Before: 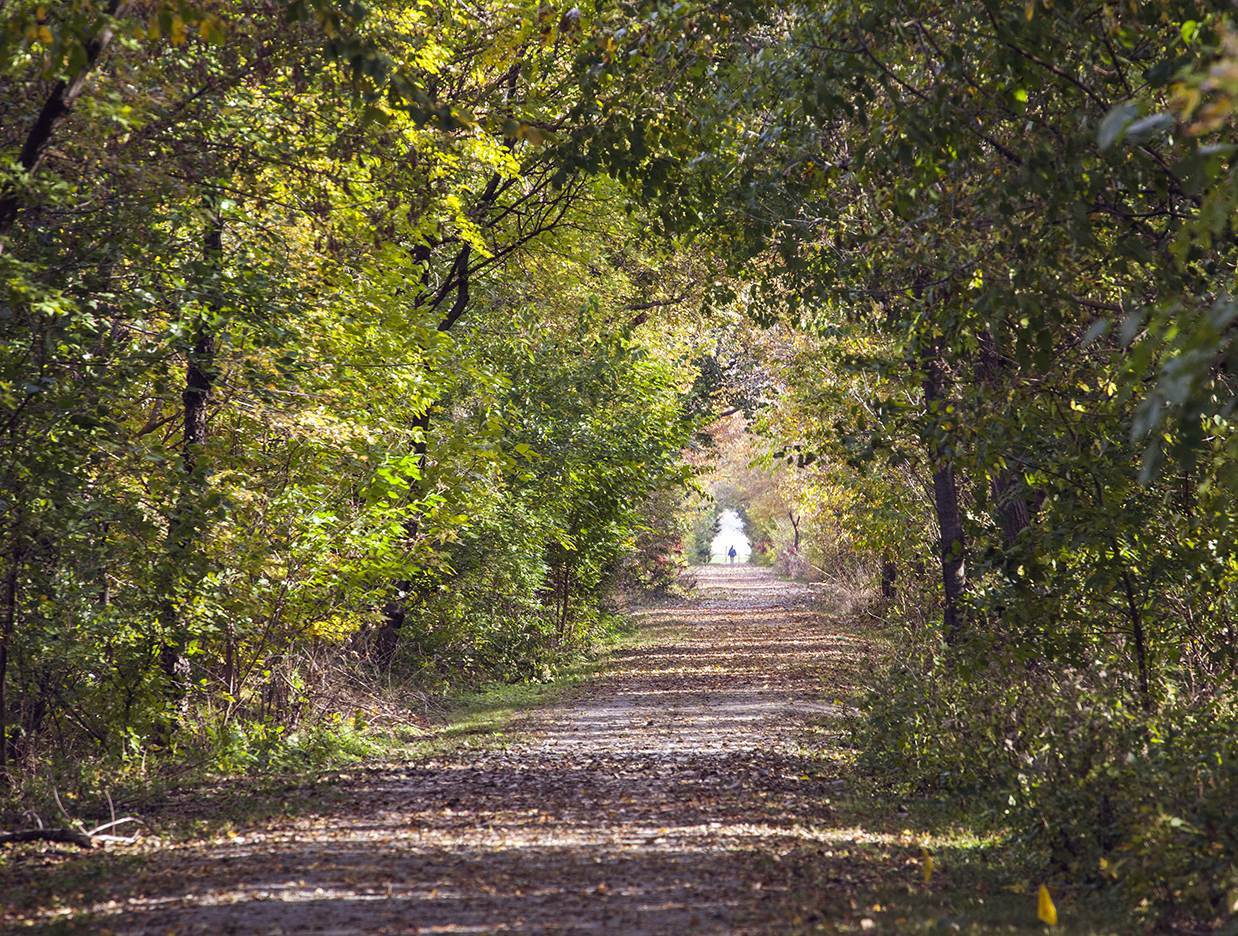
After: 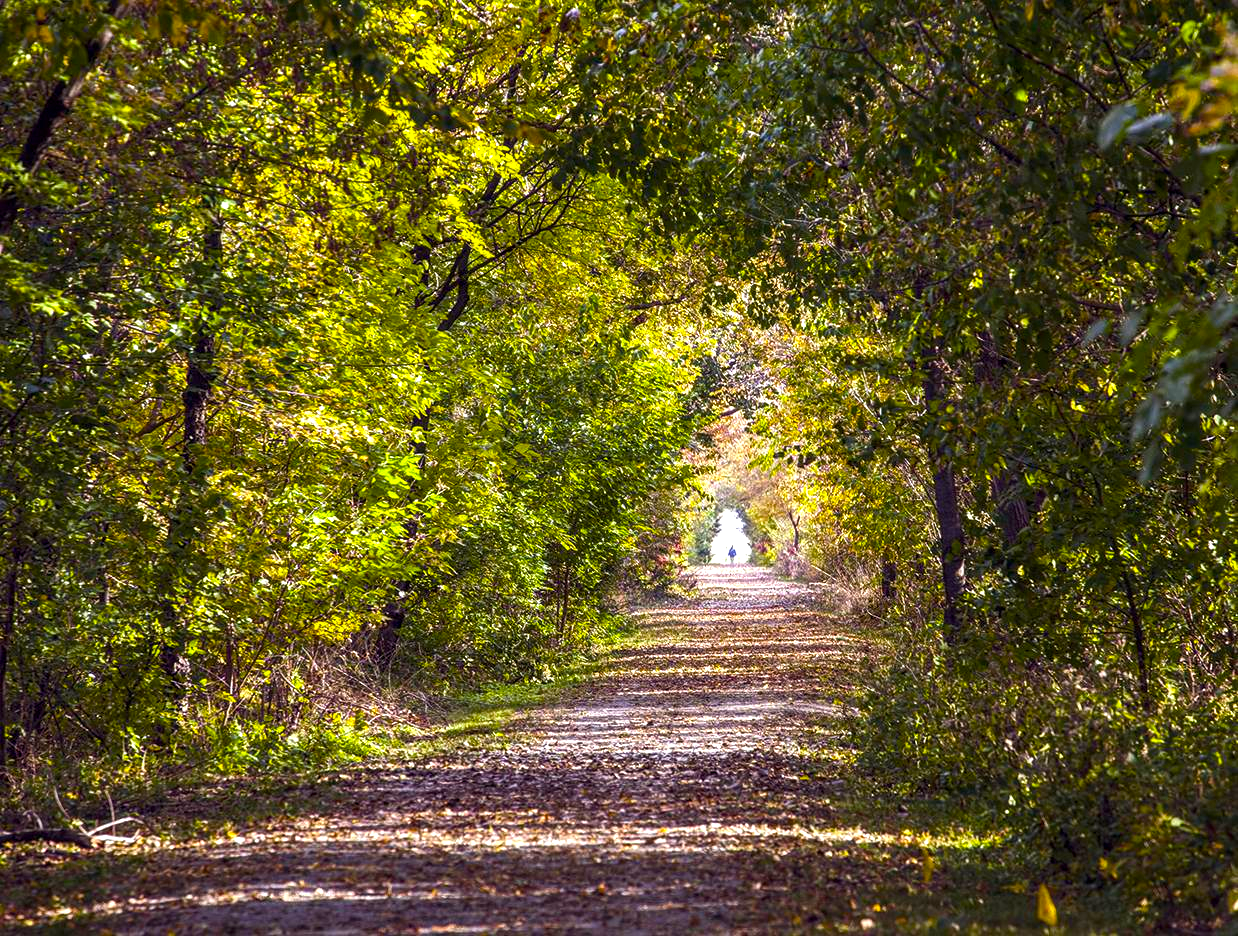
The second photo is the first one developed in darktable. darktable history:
color balance rgb: linear chroma grading › global chroma 9%, perceptual saturation grading › global saturation 36%, perceptual saturation grading › shadows 35%, perceptual brilliance grading › global brilliance 15%, perceptual brilliance grading › shadows -35%, global vibrance 15%
local contrast: on, module defaults
